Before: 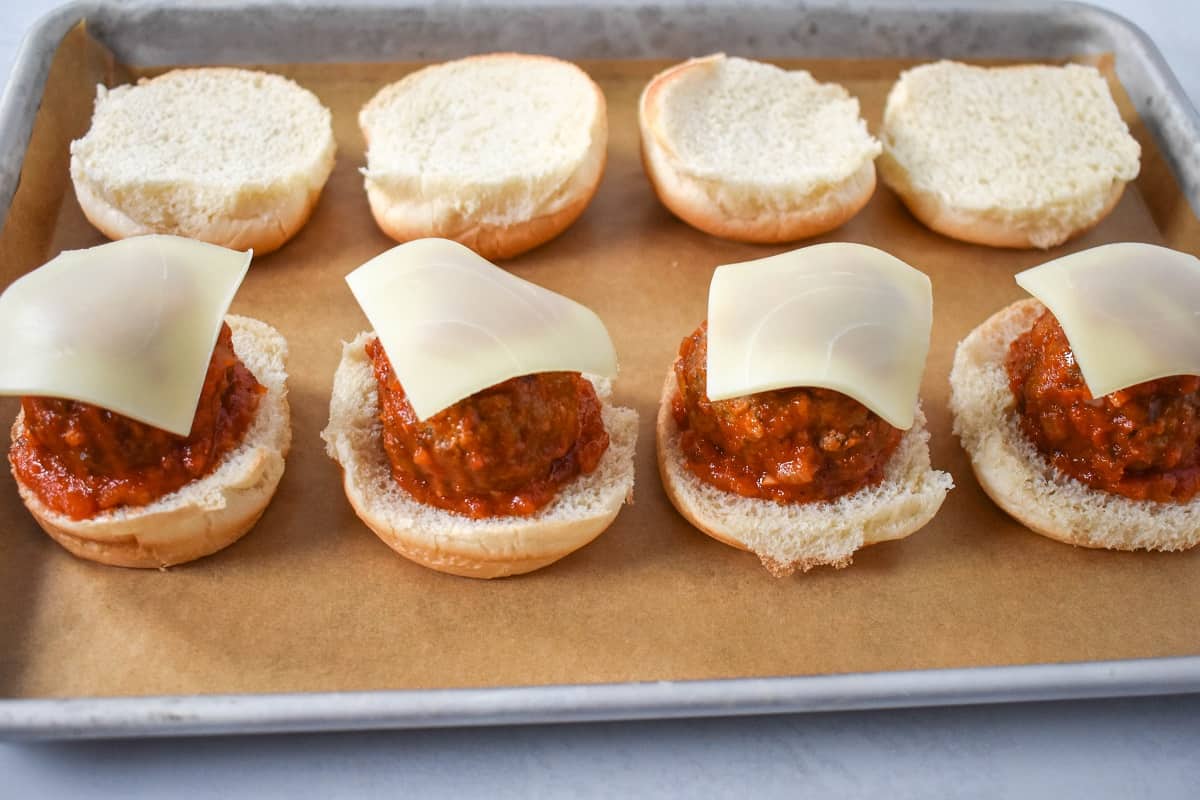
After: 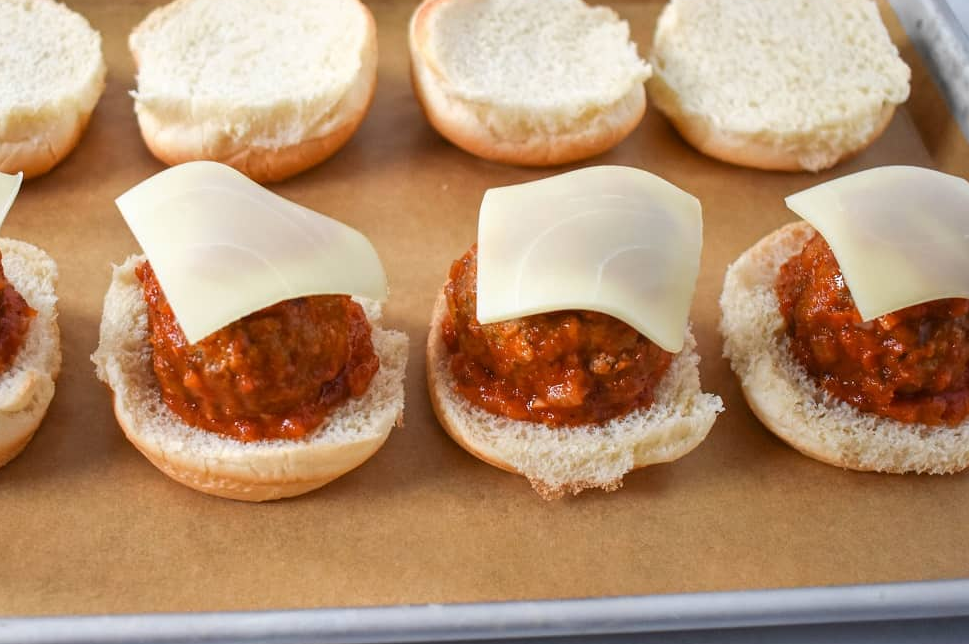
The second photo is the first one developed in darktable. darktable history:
crop: left 19.224%, top 9.68%, bottom 9.724%
